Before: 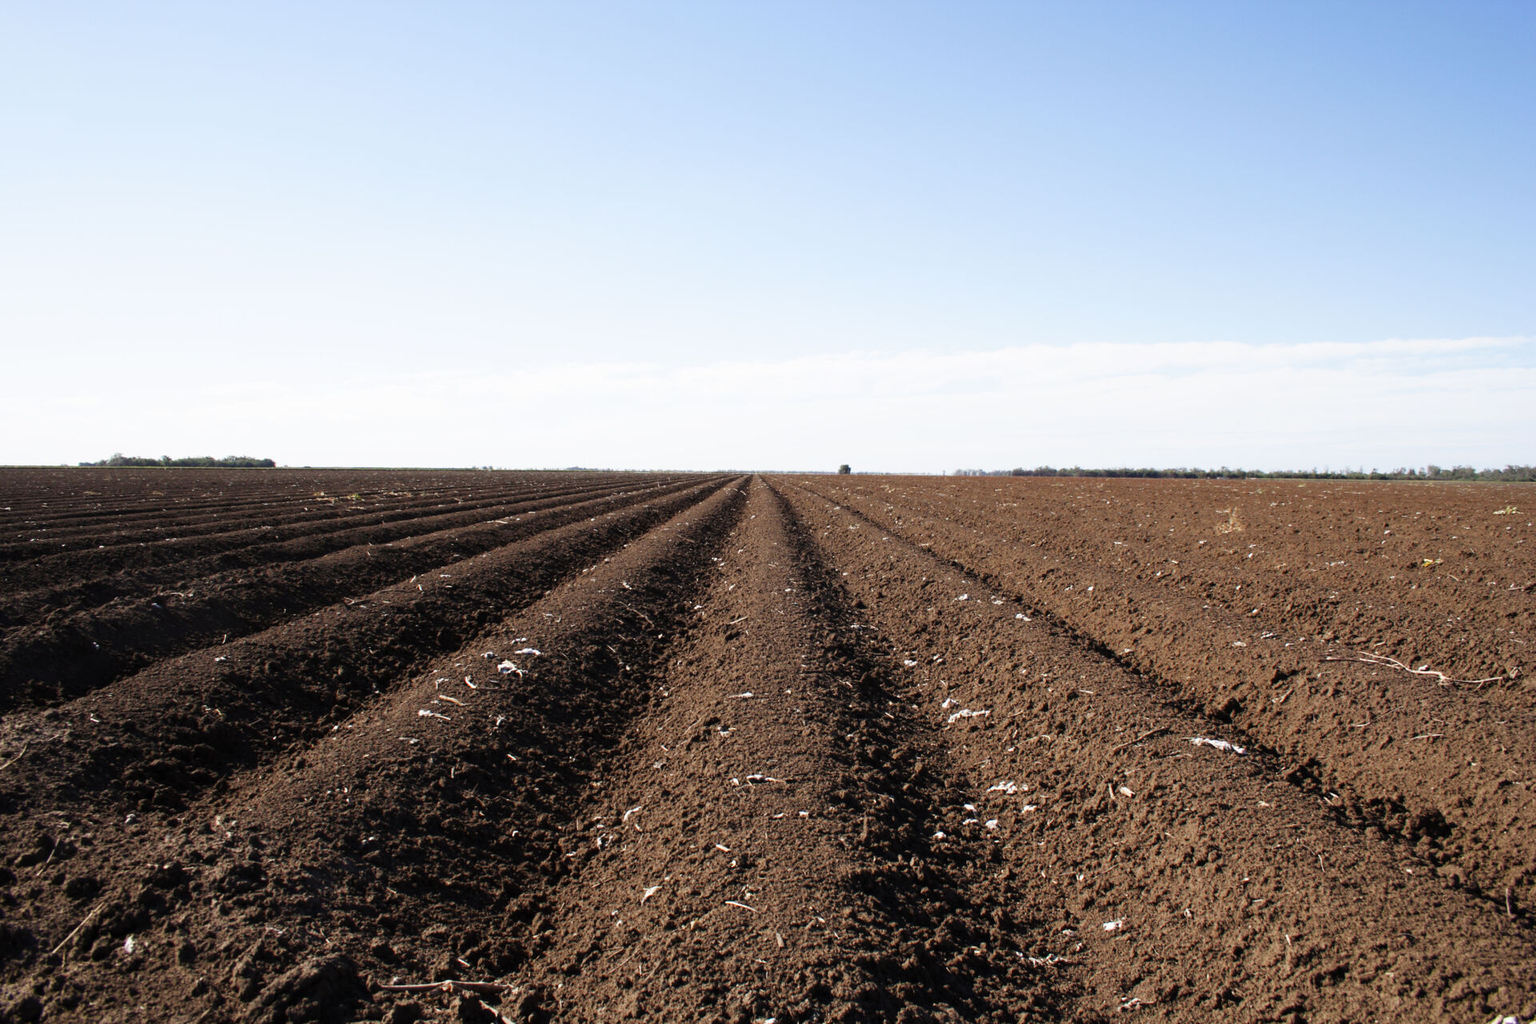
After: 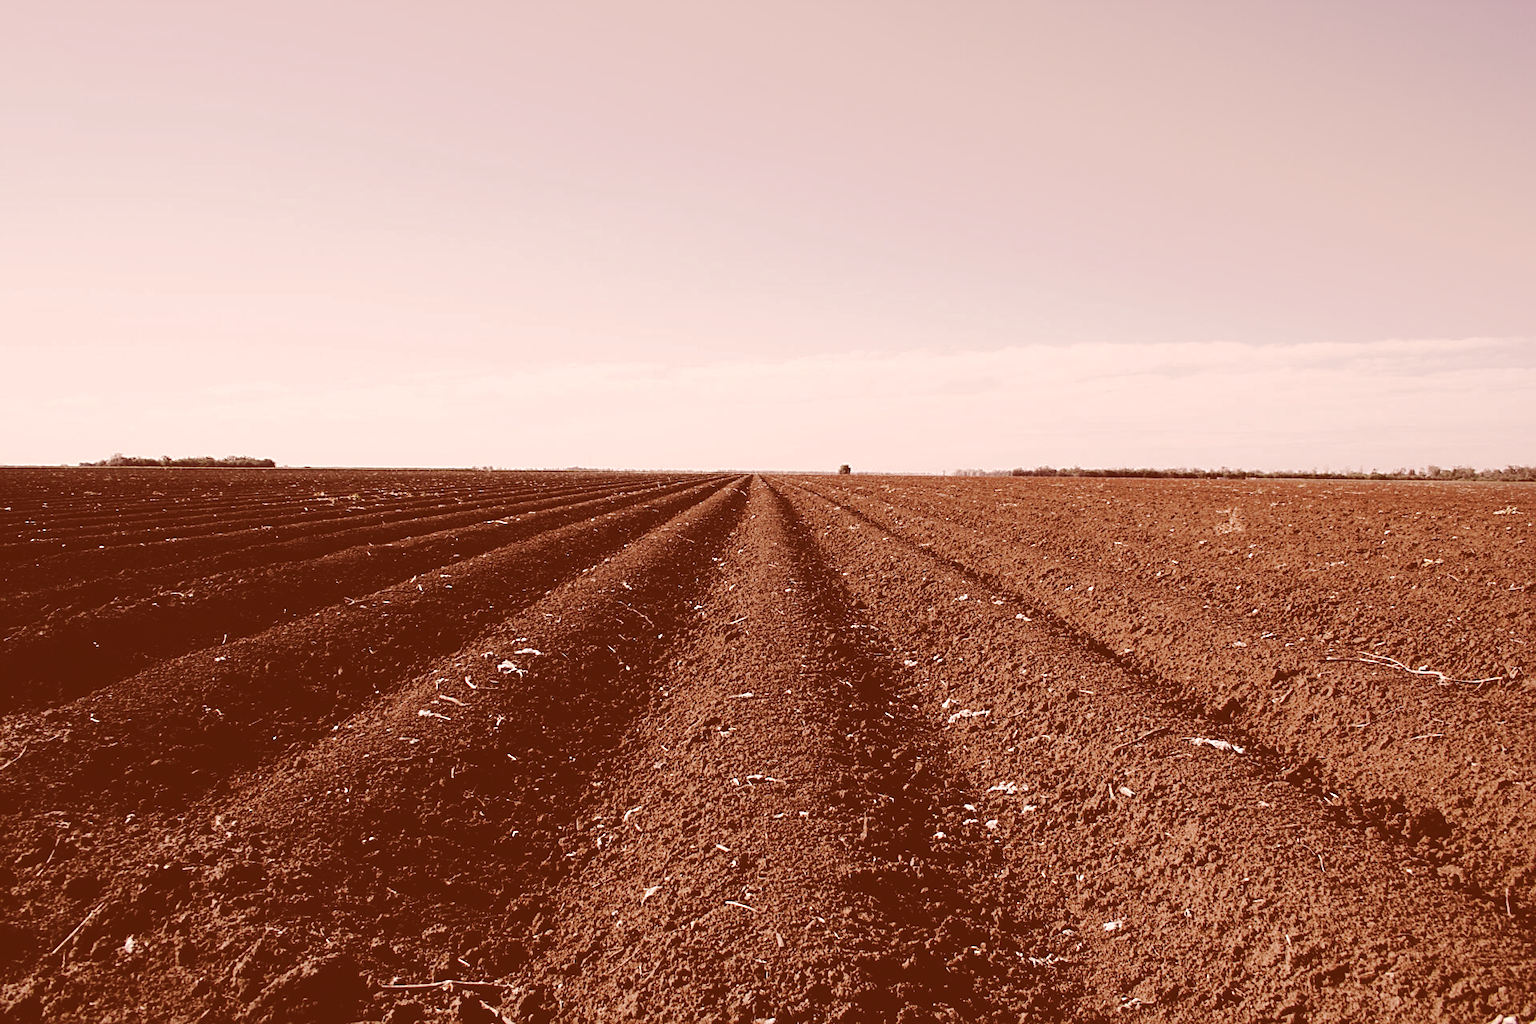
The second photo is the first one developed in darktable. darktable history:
color correction: highlights a* 9.03, highlights b* 8.71, shadows a* 40, shadows b* 40, saturation 0.8
sharpen: on, module defaults
contrast brightness saturation: contrast -0.05, saturation -0.41
tone curve: curves: ch0 [(0, 0) (0.003, 0.198) (0.011, 0.198) (0.025, 0.198) (0.044, 0.198) (0.069, 0.201) (0.1, 0.202) (0.136, 0.207) (0.177, 0.212) (0.224, 0.222) (0.277, 0.27) (0.335, 0.332) (0.399, 0.422) (0.468, 0.542) (0.543, 0.626) (0.623, 0.698) (0.709, 0.764) (0.801, 0.82) (0.898, 0.863) (1, 1)], preserve colors none
